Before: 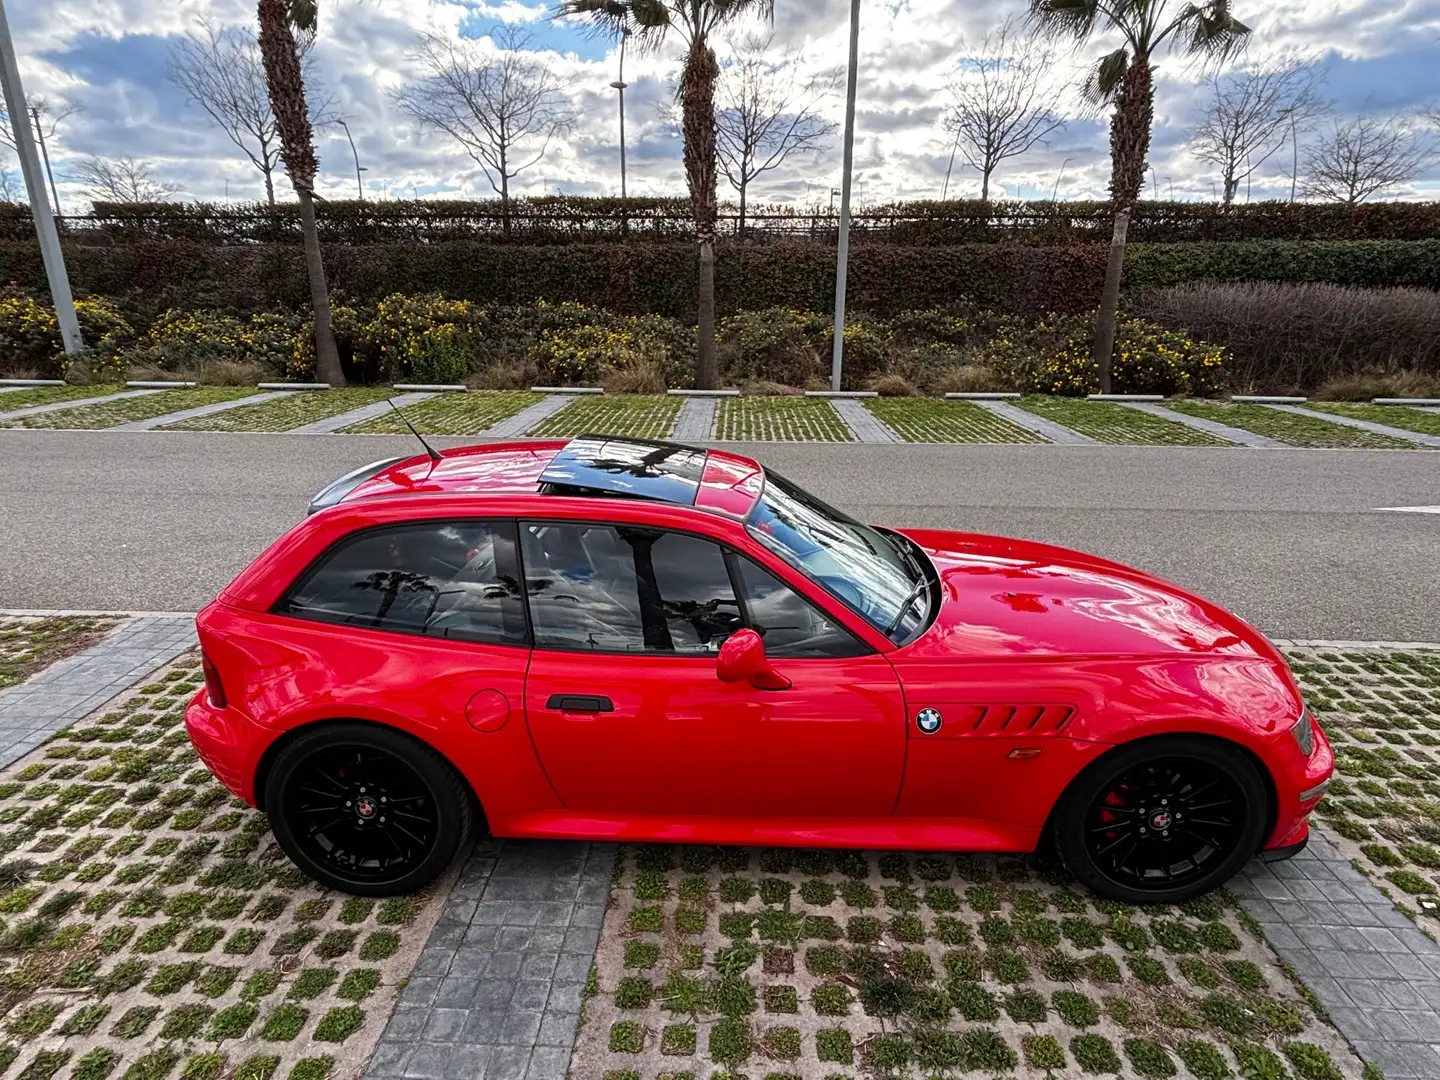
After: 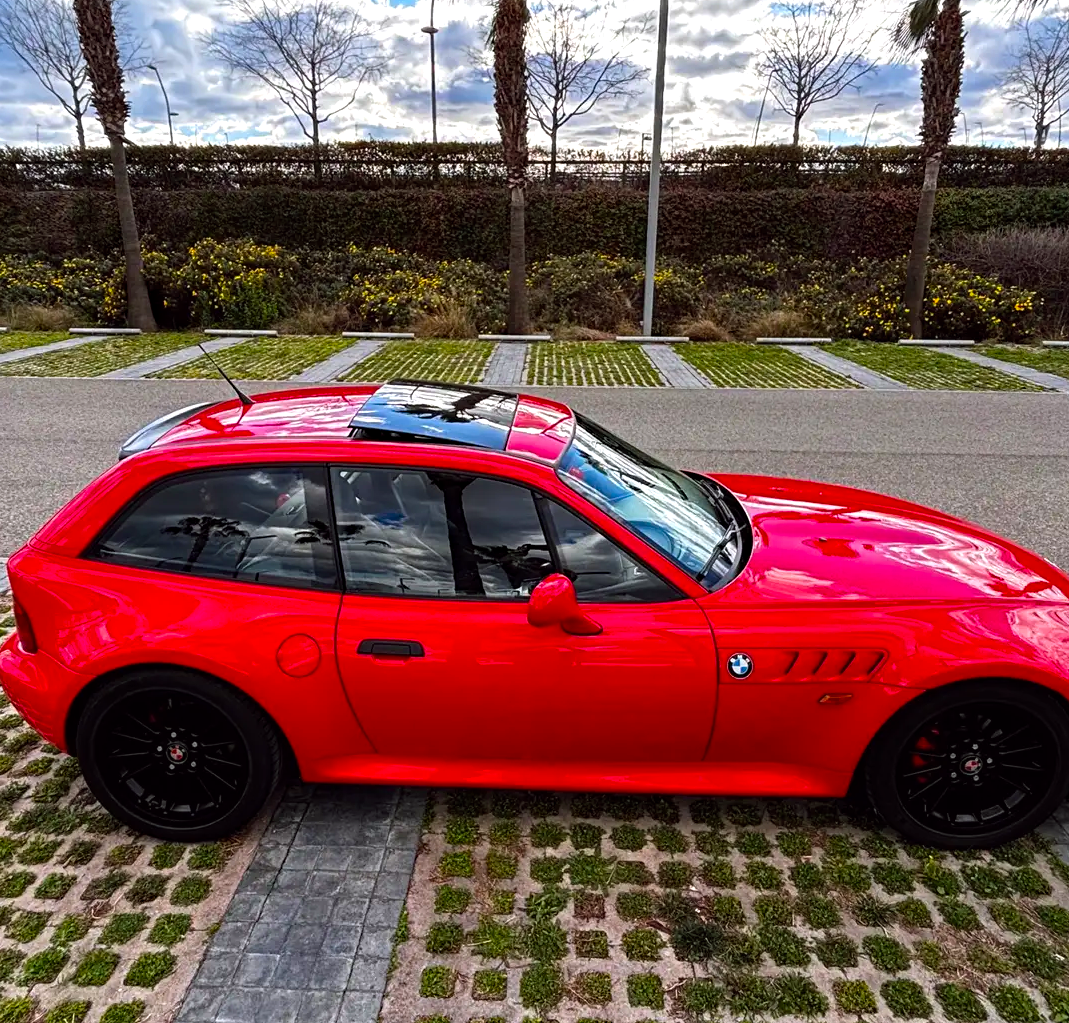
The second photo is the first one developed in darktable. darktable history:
color balance: lift [1, 1.001, 0.999, 1.001], gamma [1, 1.004, 1.007, 0.993], gain [1, 0.991, 0.987, 1.013], contrast 10%, output saturation 120%
crop and rotate: left 13.15%, top 5.251%, right 12.609%
haze removal: compatibility mode true, adaptive false
exposure: compensate highlight preservation false
